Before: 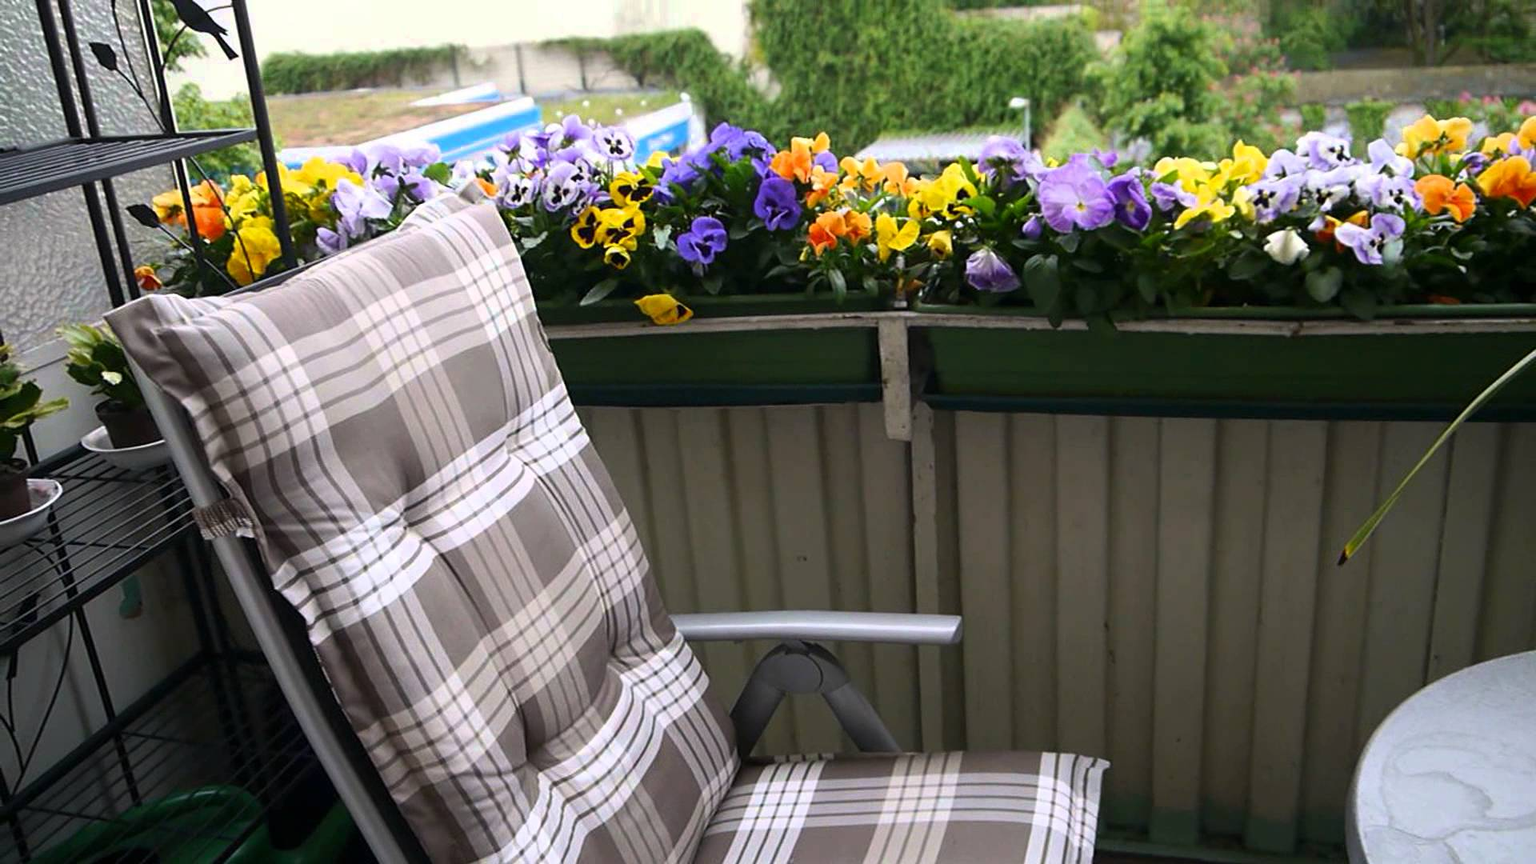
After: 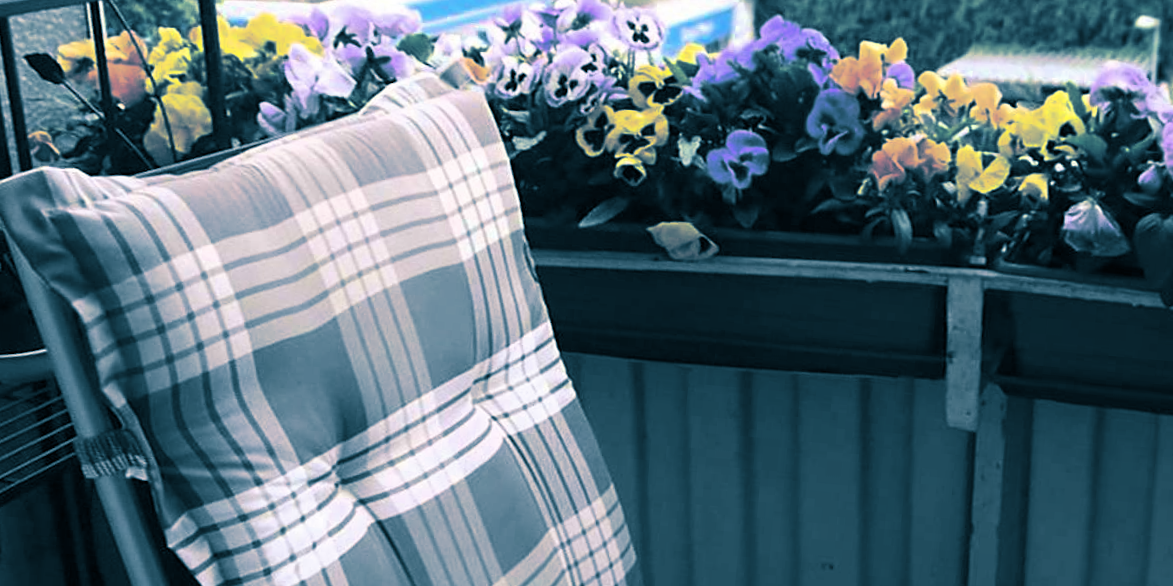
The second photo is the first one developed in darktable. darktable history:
split-toning: shadows › hue 212.4°, balance -70
crop and rotate: angle -4.99°, left 2.122%, top 6.945%, right 27.566%, bottom 30.519%
contrast brightness saturation: saturation -0.05
